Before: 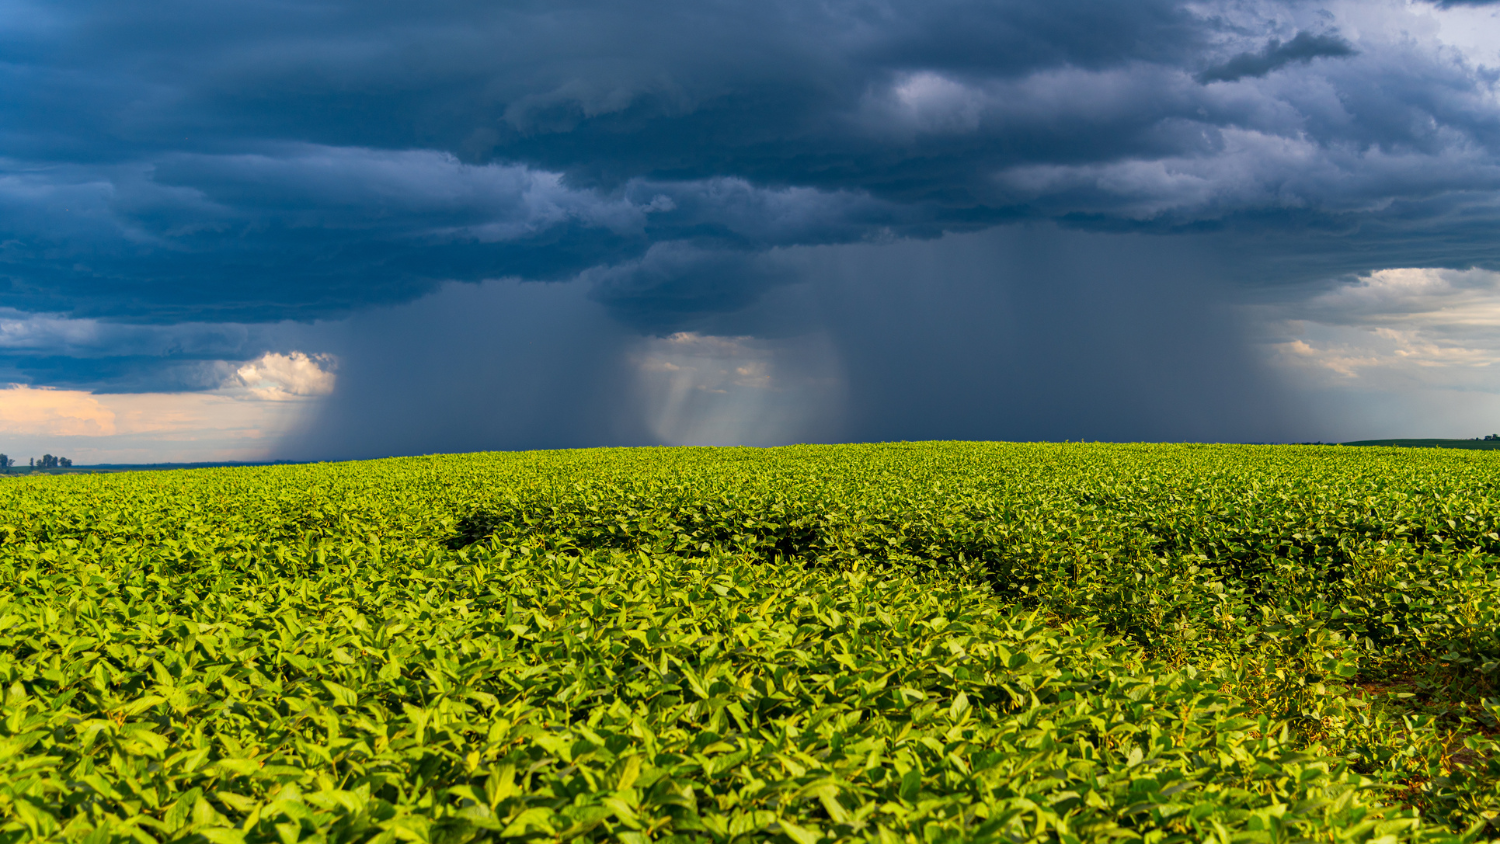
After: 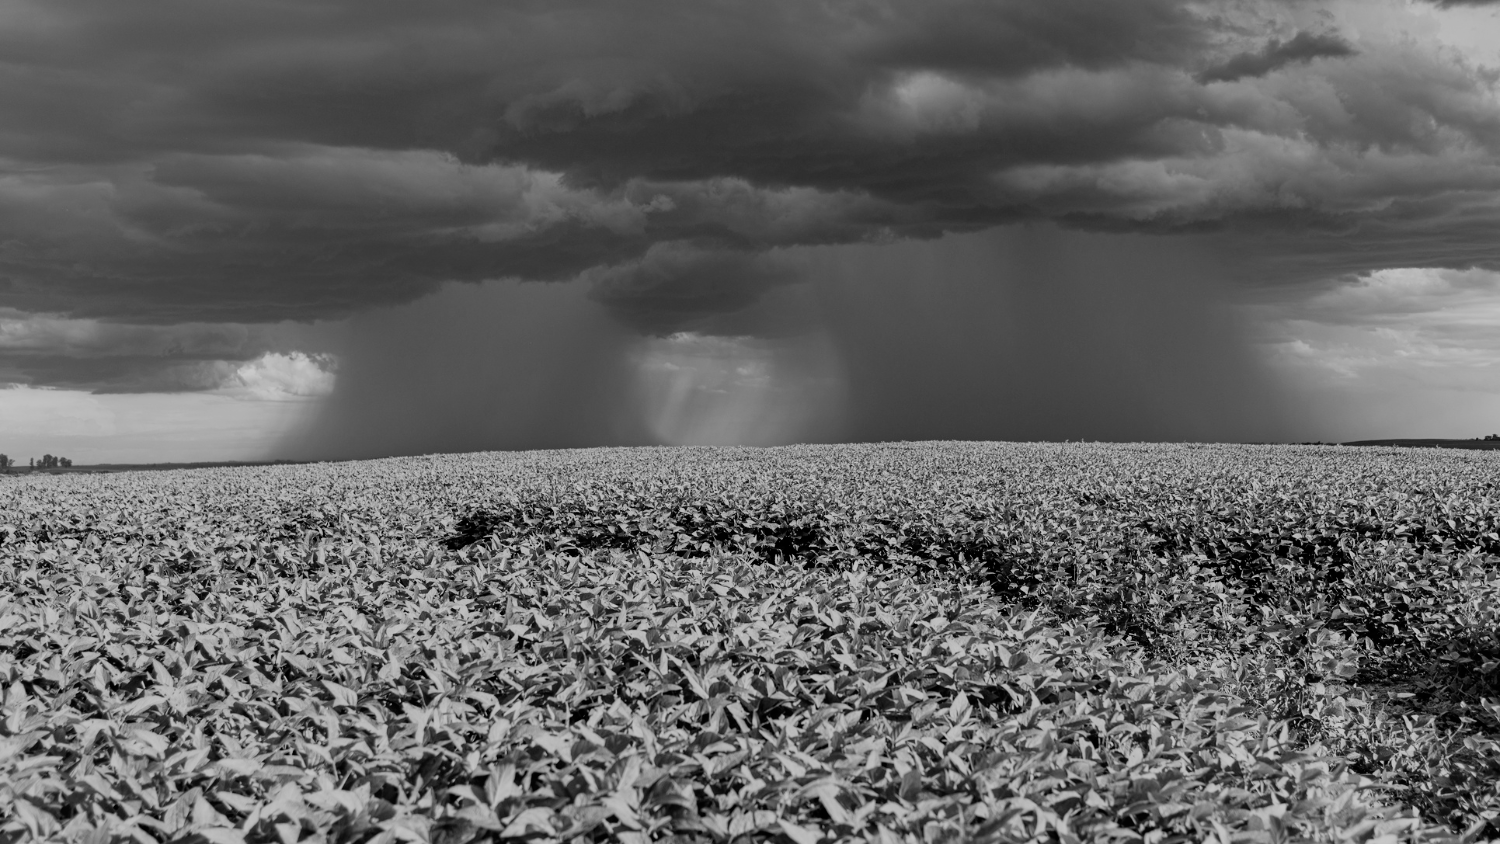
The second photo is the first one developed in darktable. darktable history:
filmic rgb: black relative exposure -7.65 EV, white relative exposure 4.56 EV, hardness 3.61, contrast 1.05
monochrome: a 32, b 64, size 2.3
